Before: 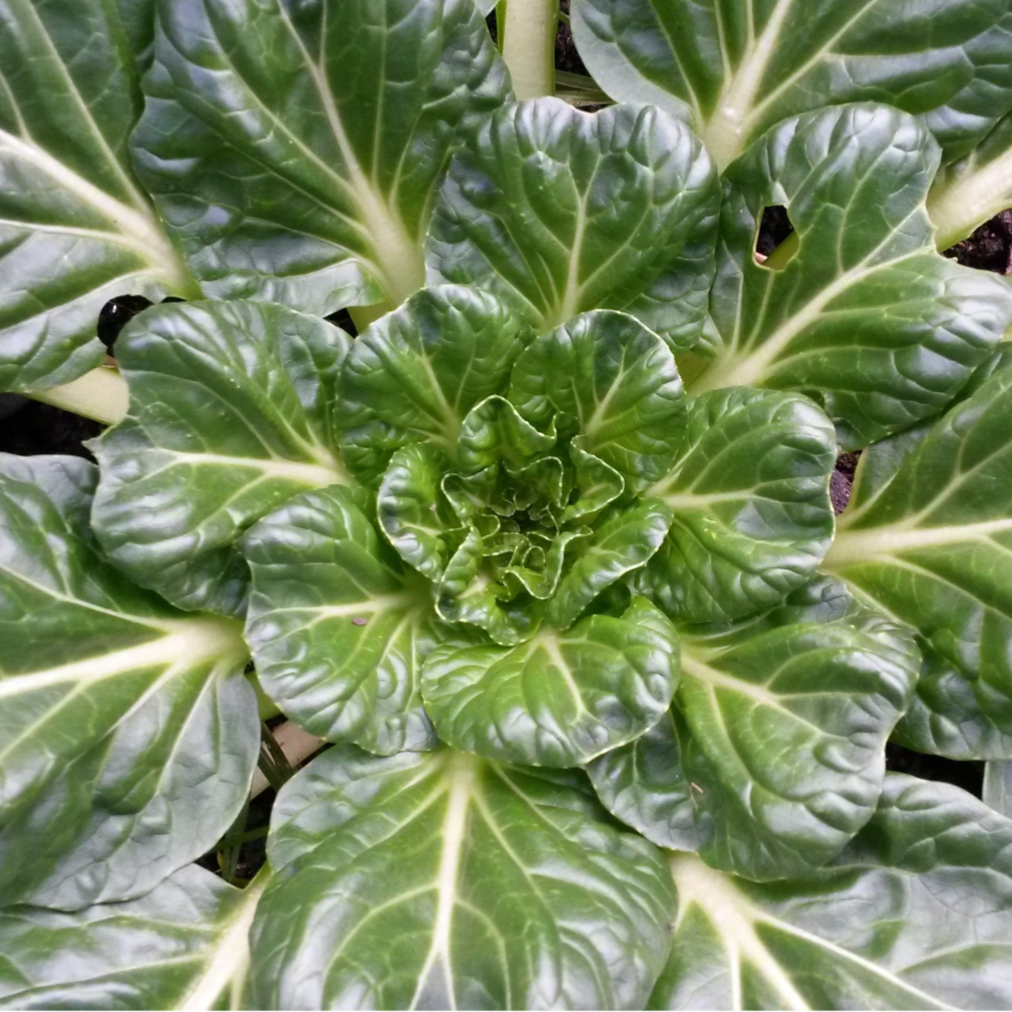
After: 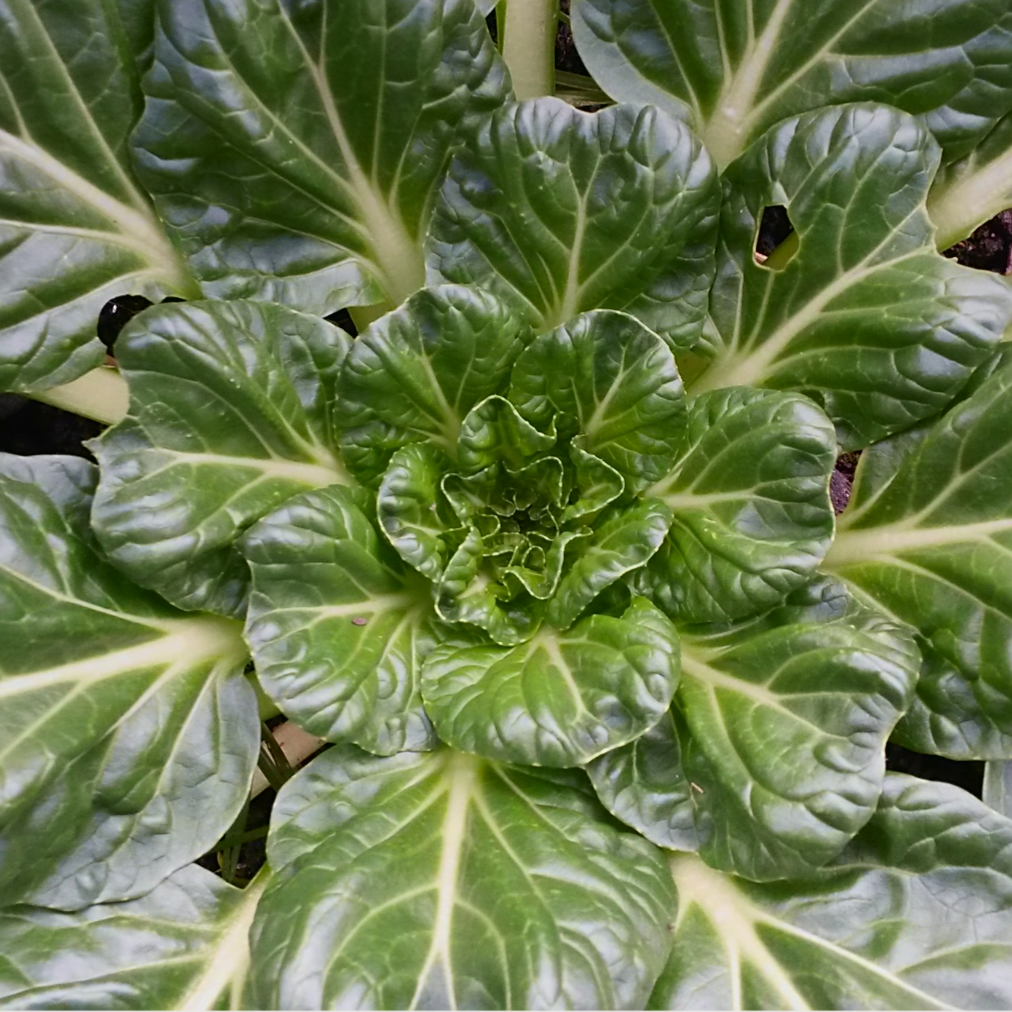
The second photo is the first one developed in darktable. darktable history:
tone curve: curves: ch0 [(0, 0.014) (0.036, 0.047) (0.15, 0.156) (0.27, 0.258) (0.511, 0.506) (0.761, 0.741) (1, 0.919)]; ch1 [(0, 0) (0.179, 0.173) (0.322, 0.32) (0.429, 0.431) (0.502, 0.5) (0.519, 0.522) (0.562, 0.575) (0.631, 0.65) (0.72, 0.692) (1, 1)]; ch2 [(0, 0) (0.29, 0.295) (0.404, 0.436) (0.497, 0.498) (0.533, 0.556) (0.599, 0.607) (0.696, 0.707) (1, 1)], color space Lab, independent channels, preserve colors none
sharpen: on, module defaults
graduated density: on, module defaults
